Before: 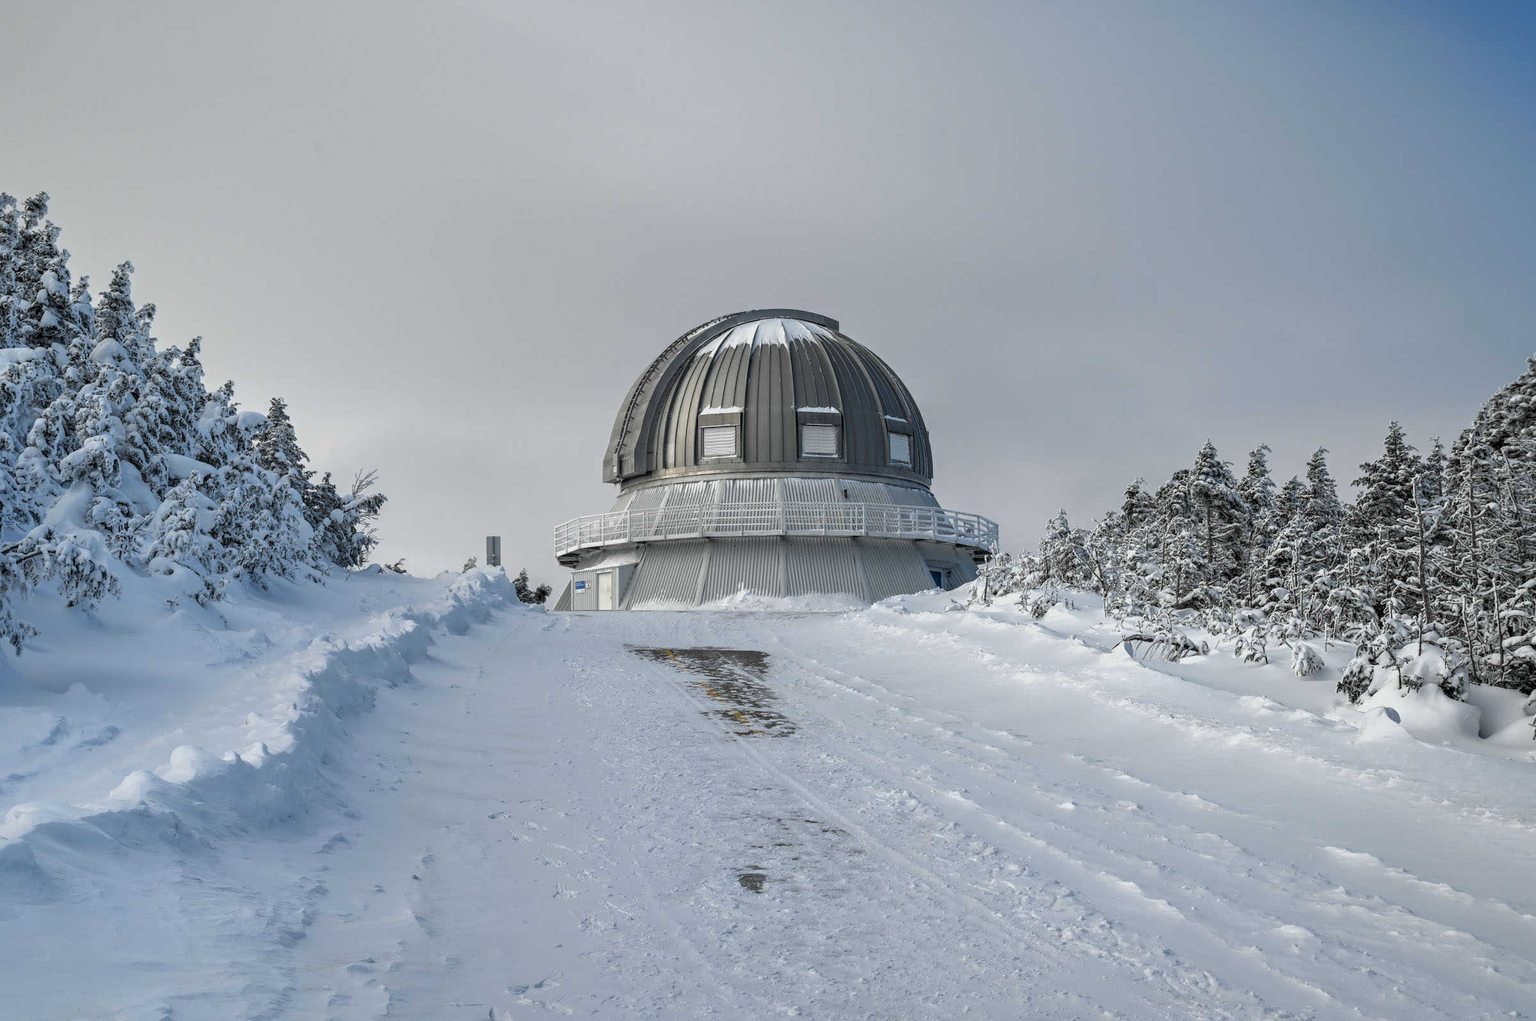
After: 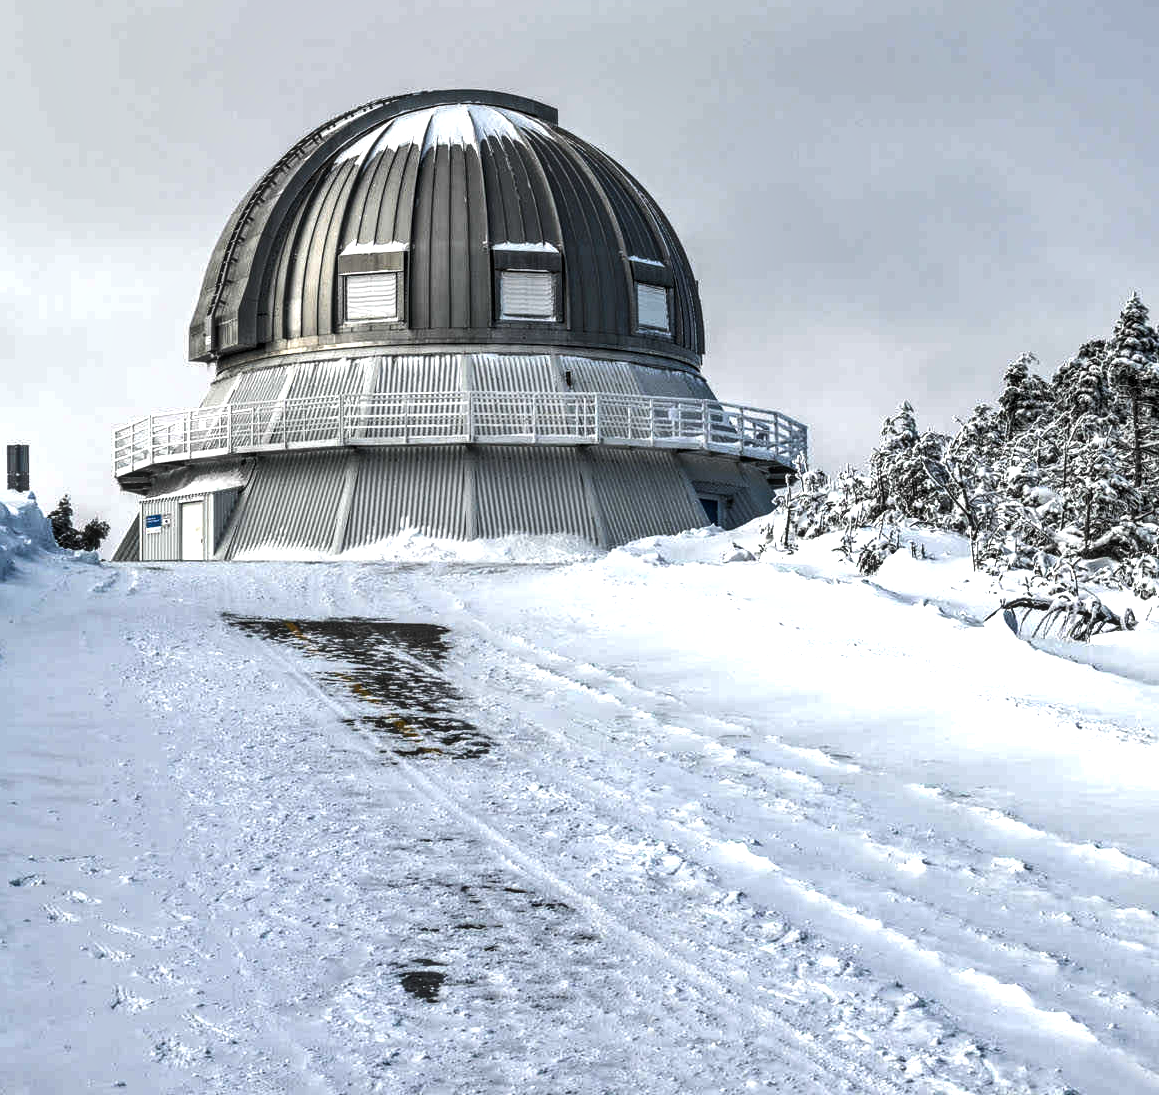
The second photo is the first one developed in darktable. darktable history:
tone equalizer: -8 EV -1.08 EV, -7 EV -1.01 EV, -6 EV -0.867 EV, -5 EV -0.578 EV, -3 EV 0.578 EV, -2 EV 0.867 EV, -1 EV 1.01 EV, +0 EV 1.08 EV, edges refinement/feathering 500, mask exposure compensation -1.57 EV, preserve details no
local contrast: on, module defaults
crop: left 31.379%, top 24.658%, right 20.326%, bottom 6.628%
shadows and highlights: soften with gaussian
